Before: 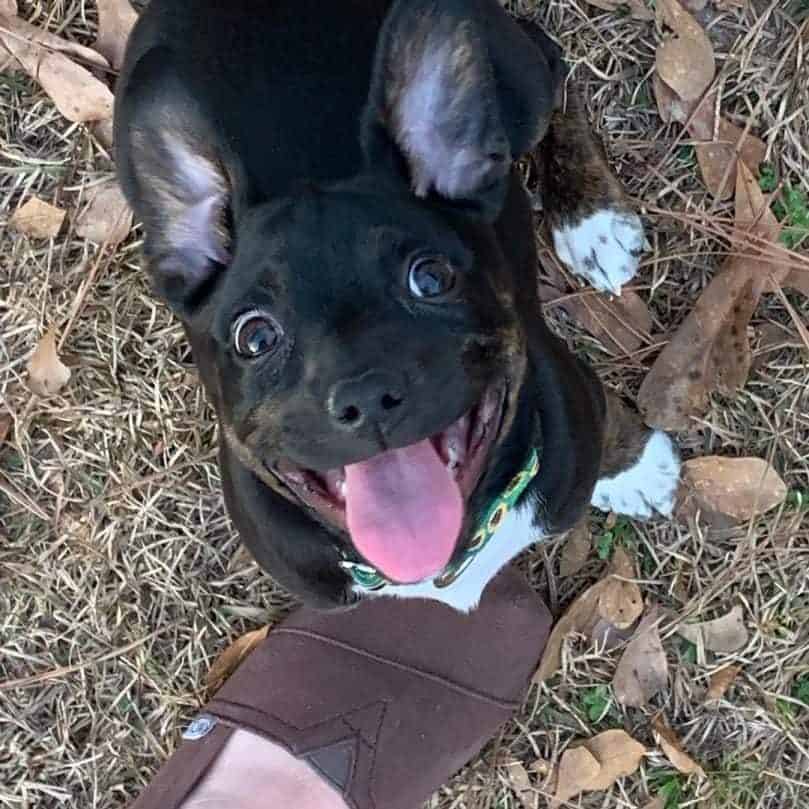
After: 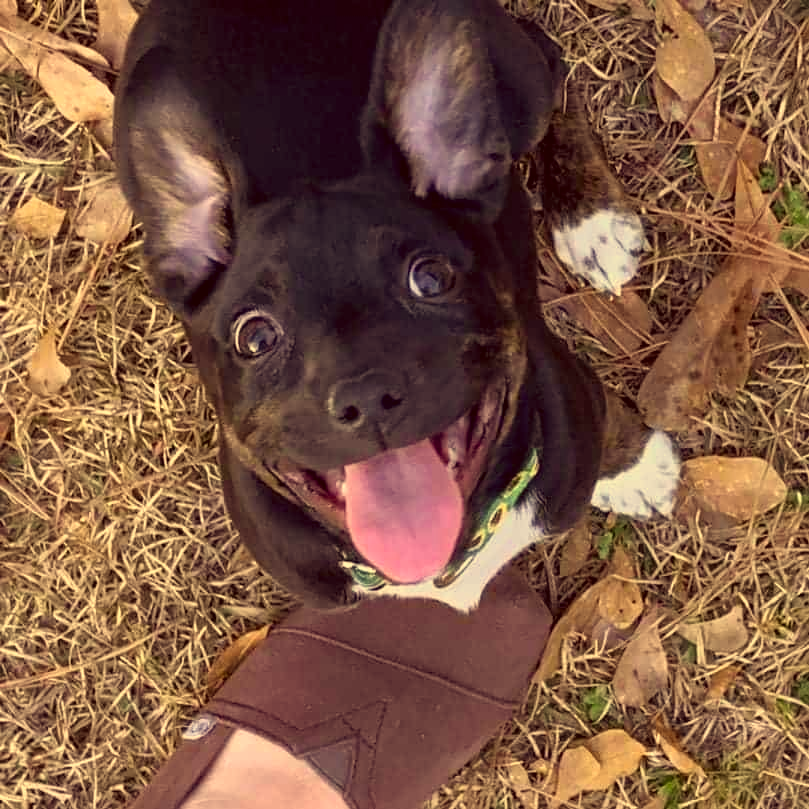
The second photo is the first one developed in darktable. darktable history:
color correction: highlights a* 9.6, highlights b* 39.43, shadows a* 14.8, shadows b* 3.17
